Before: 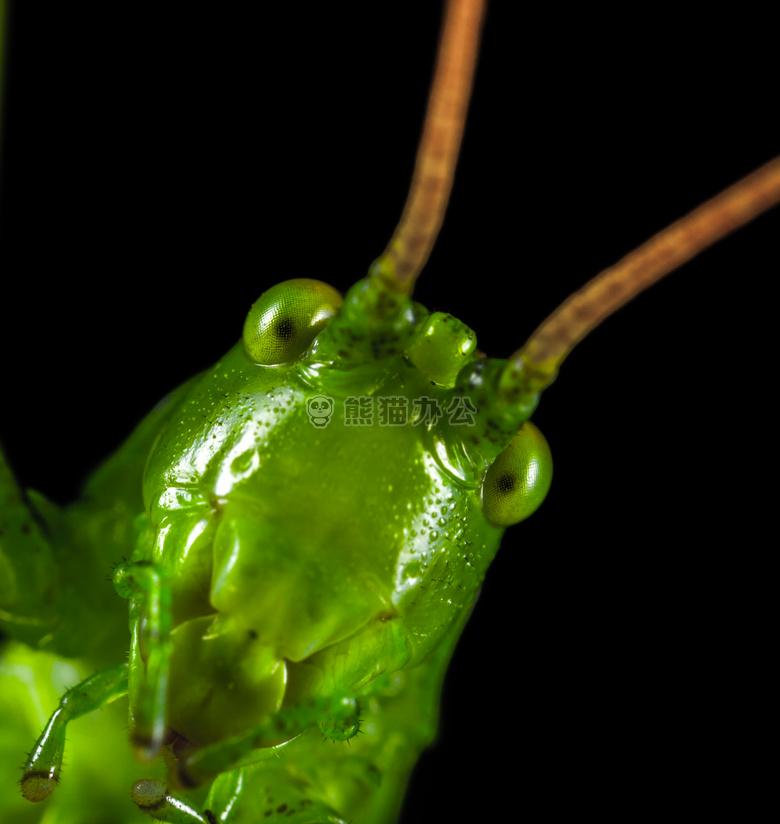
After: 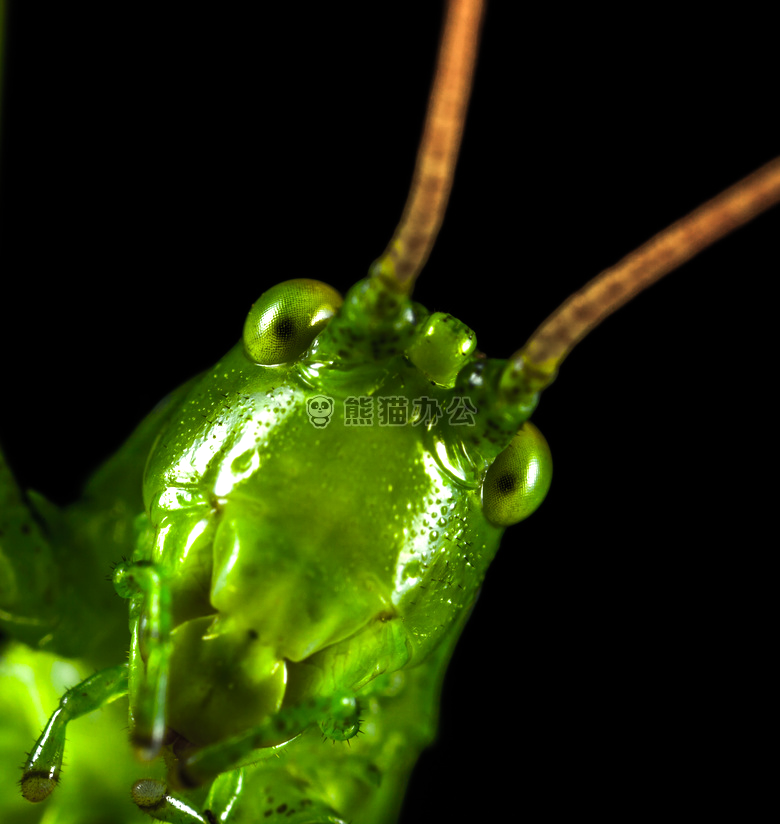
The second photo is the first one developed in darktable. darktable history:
tone equalizer: -8 EV -0.777 EV, -7 EV -0.667 EV, -6 EV -0.609 EV, -5 EV -0.407 EV, -3 EV 0.396 EV, -2 EV 0.6 EV, -1 EV 0.68 EV, +0 EV 0.723 EV, edges refinement/feathering 500, mask exposure compensation -1.57 EV, preserve details no
